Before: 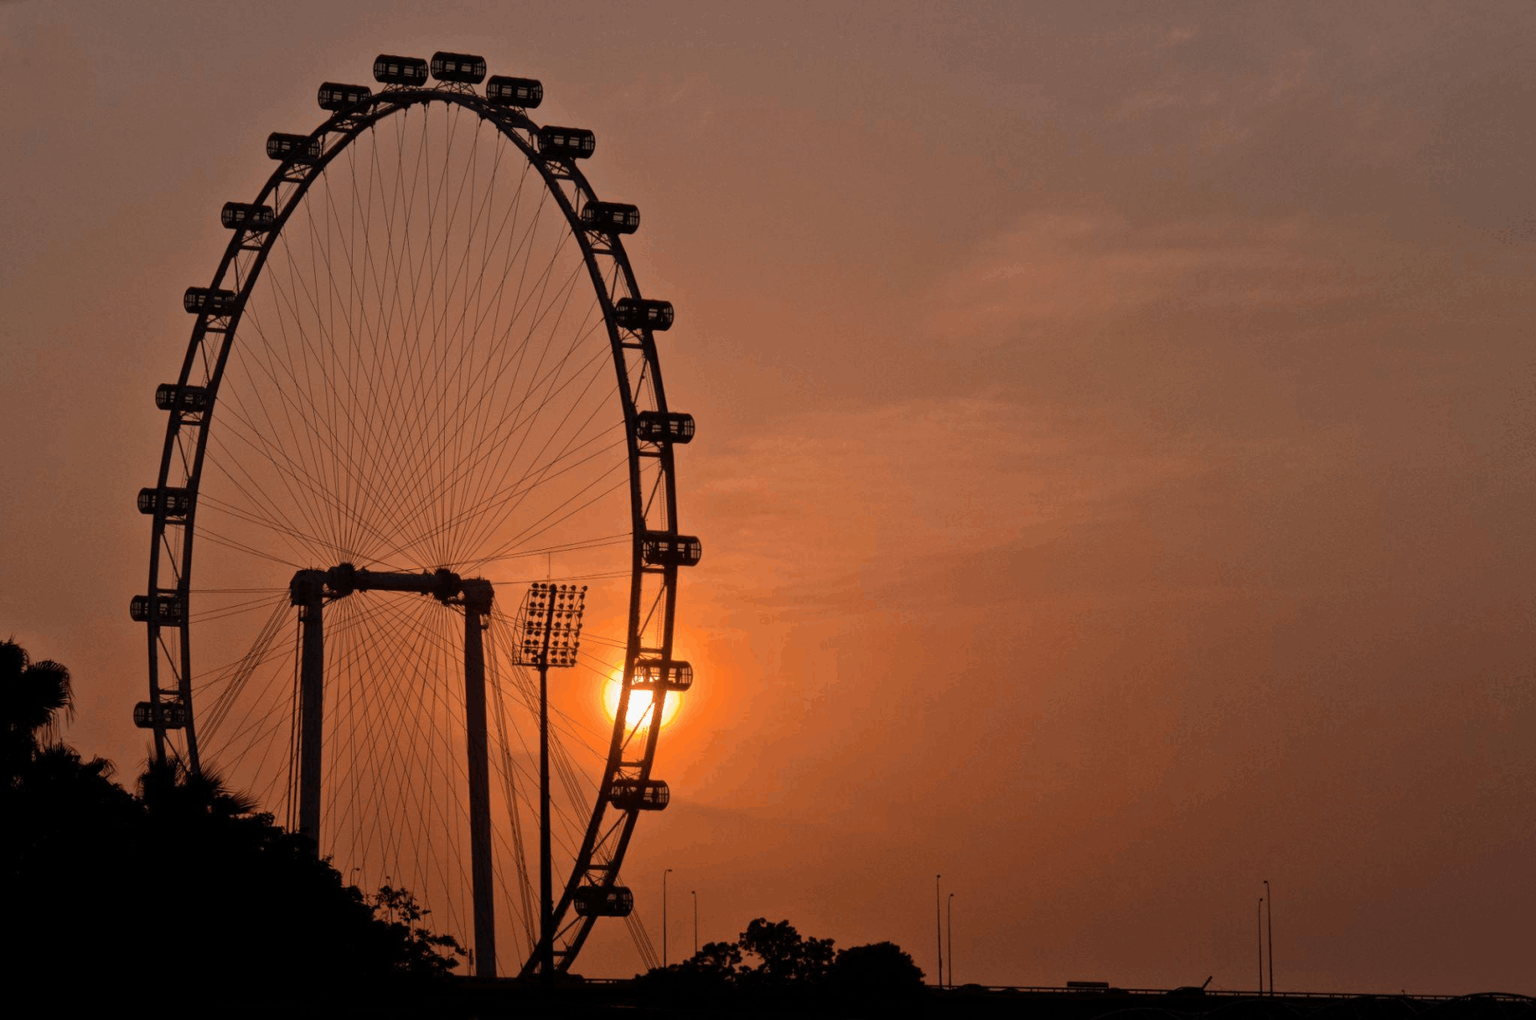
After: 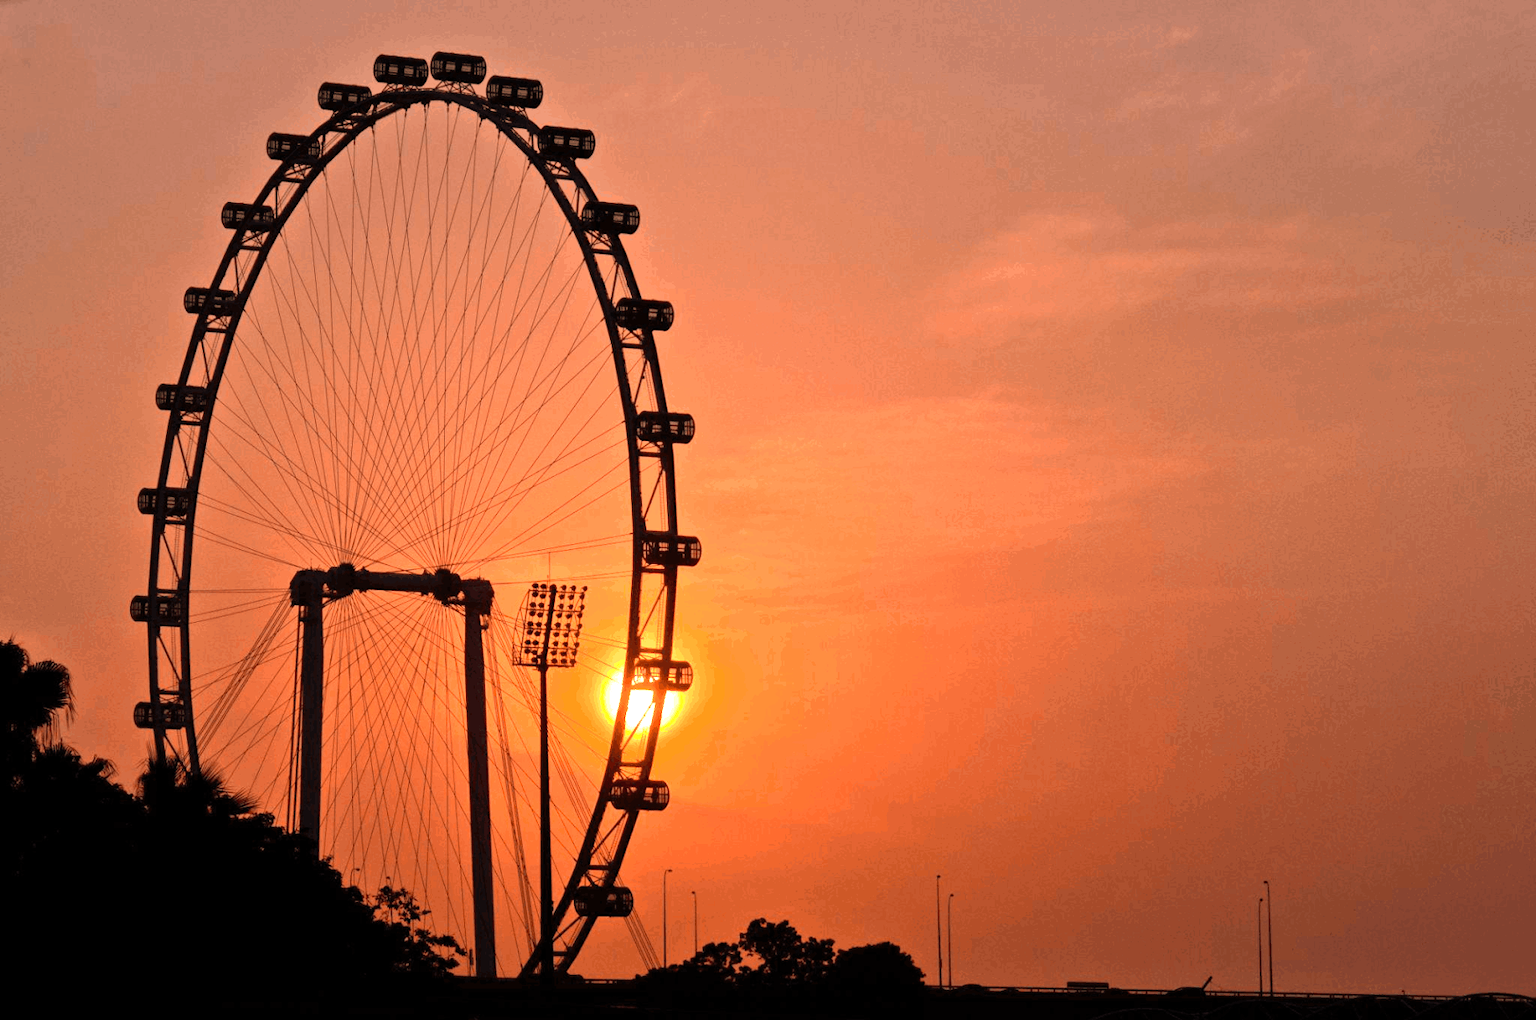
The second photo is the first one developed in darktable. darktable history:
white balance: red 1.127, blue 0.943
levels: levels [0, 0.374, 0.749]
